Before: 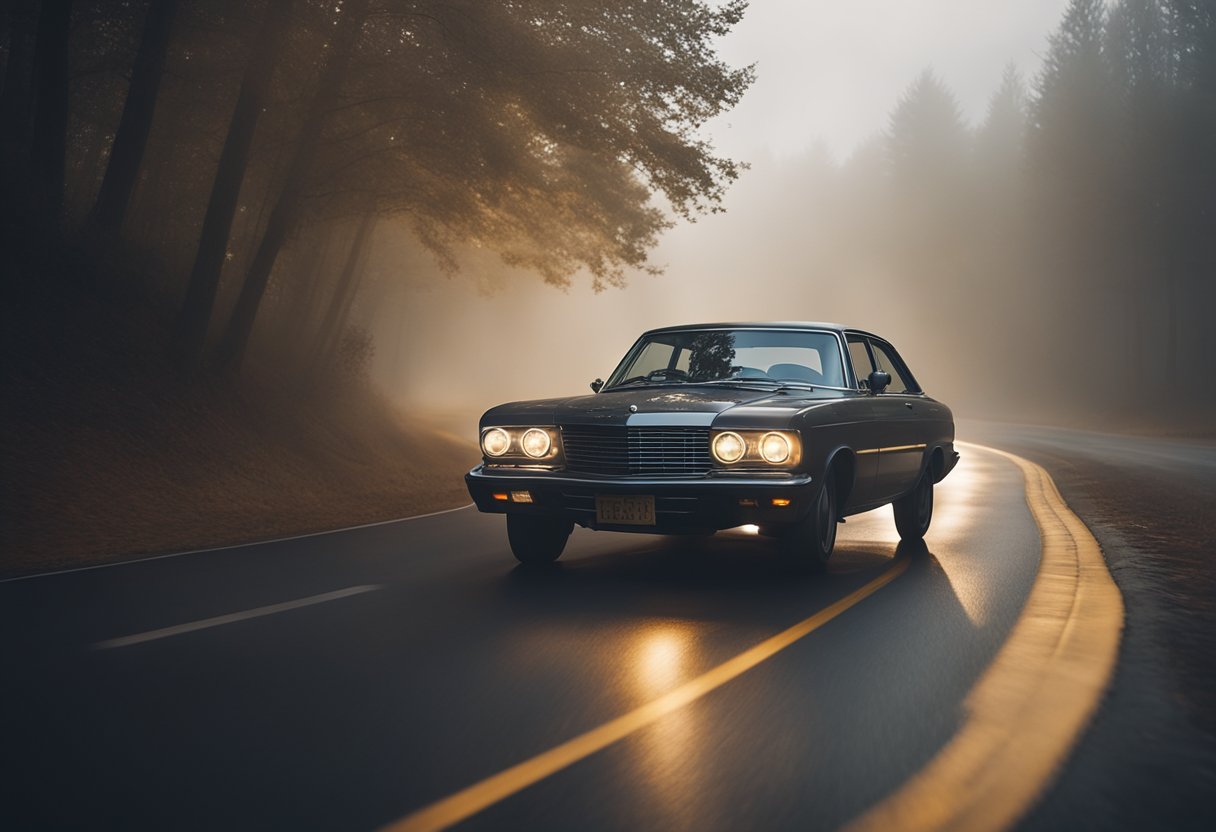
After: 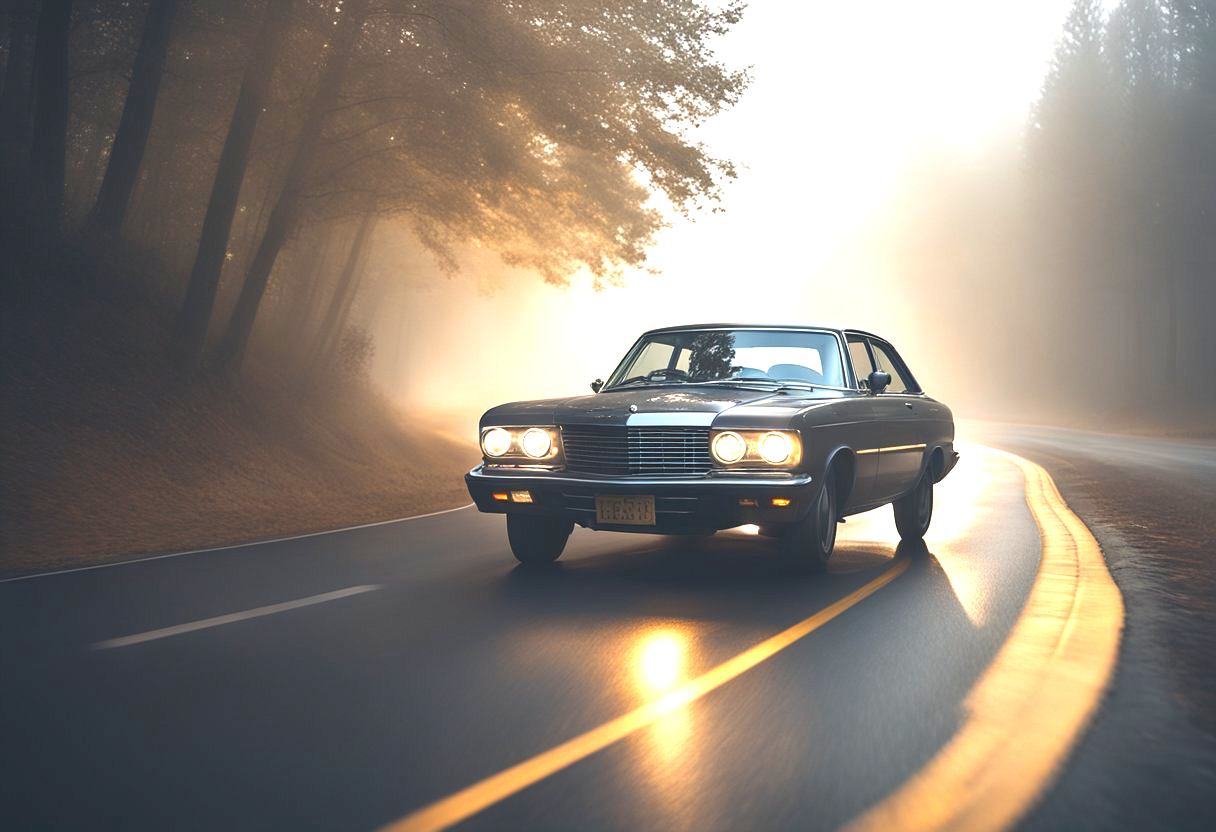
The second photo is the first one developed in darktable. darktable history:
exposure: black level correction 0, exposure 1.462 EV, compensate highlight preservation false
